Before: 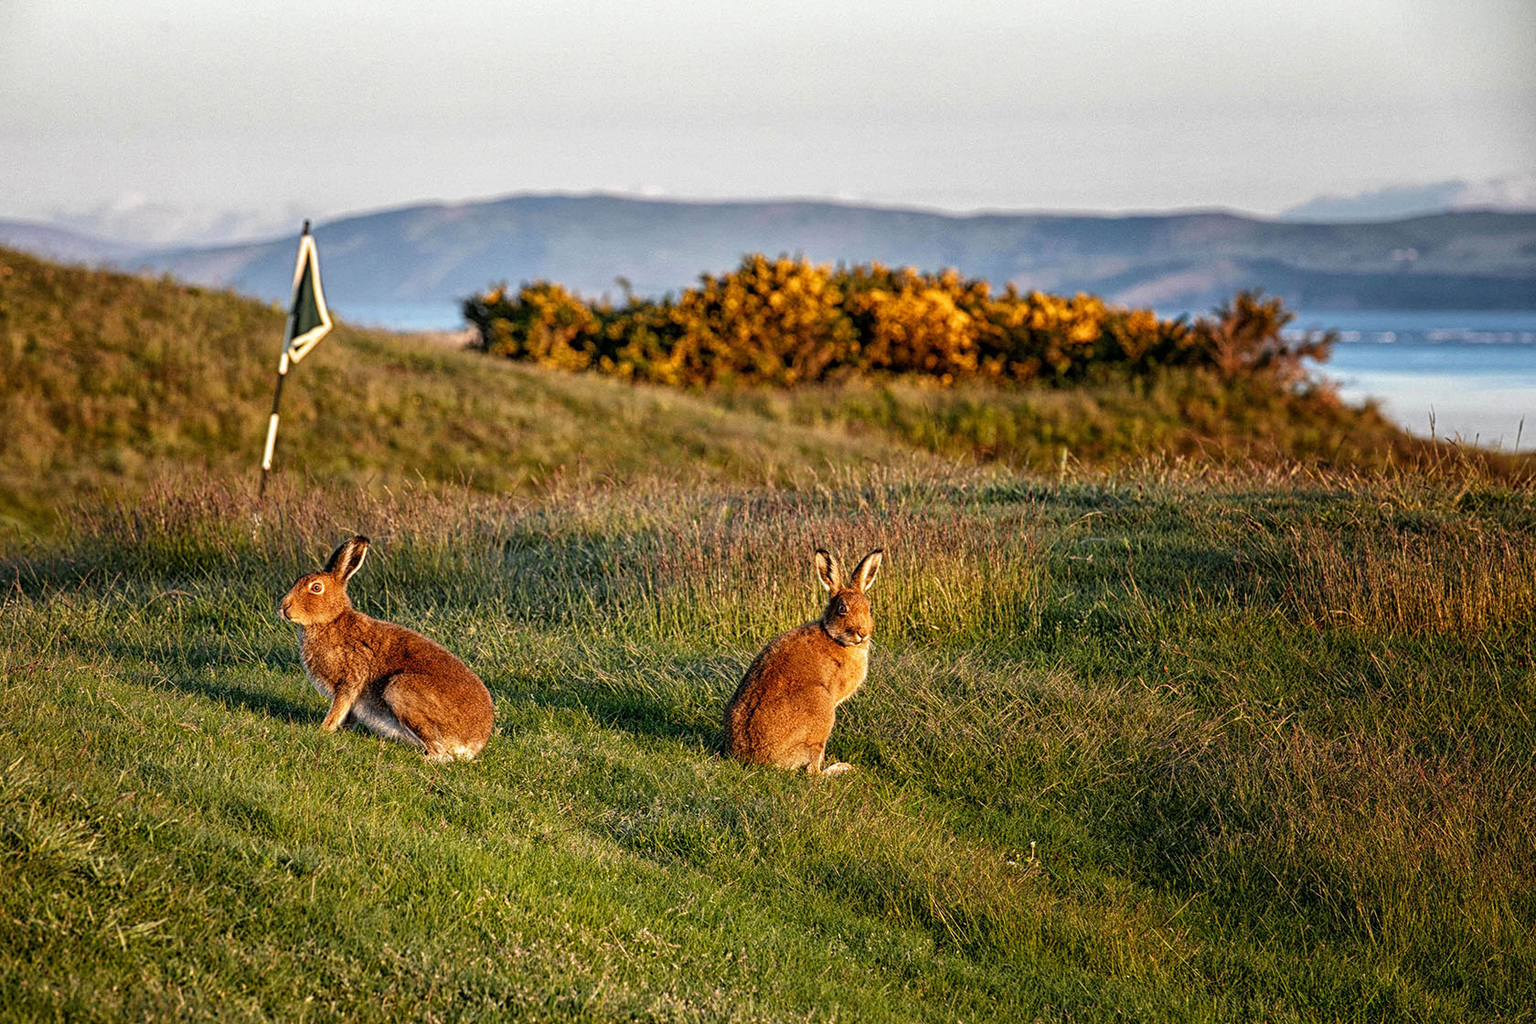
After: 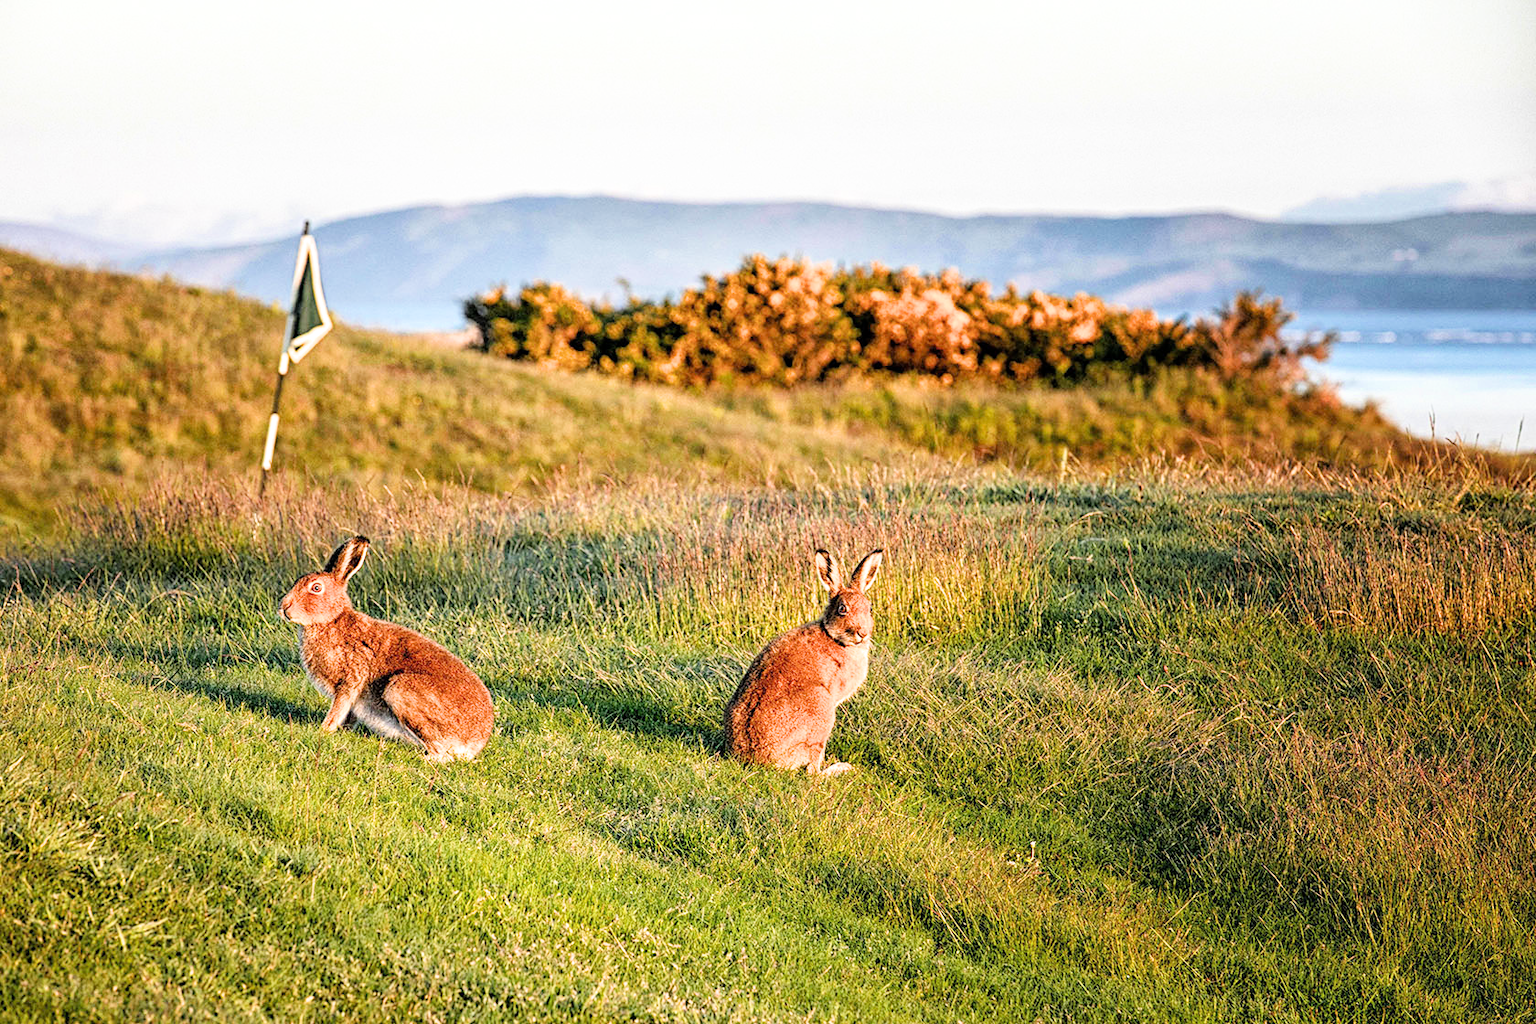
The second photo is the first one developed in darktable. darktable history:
filmic rgb: white relative exposure 3.8 EV, hardness 4.35
exposure: black level correction 0, exposure 1.5 EV, compensate highlight preservation false
